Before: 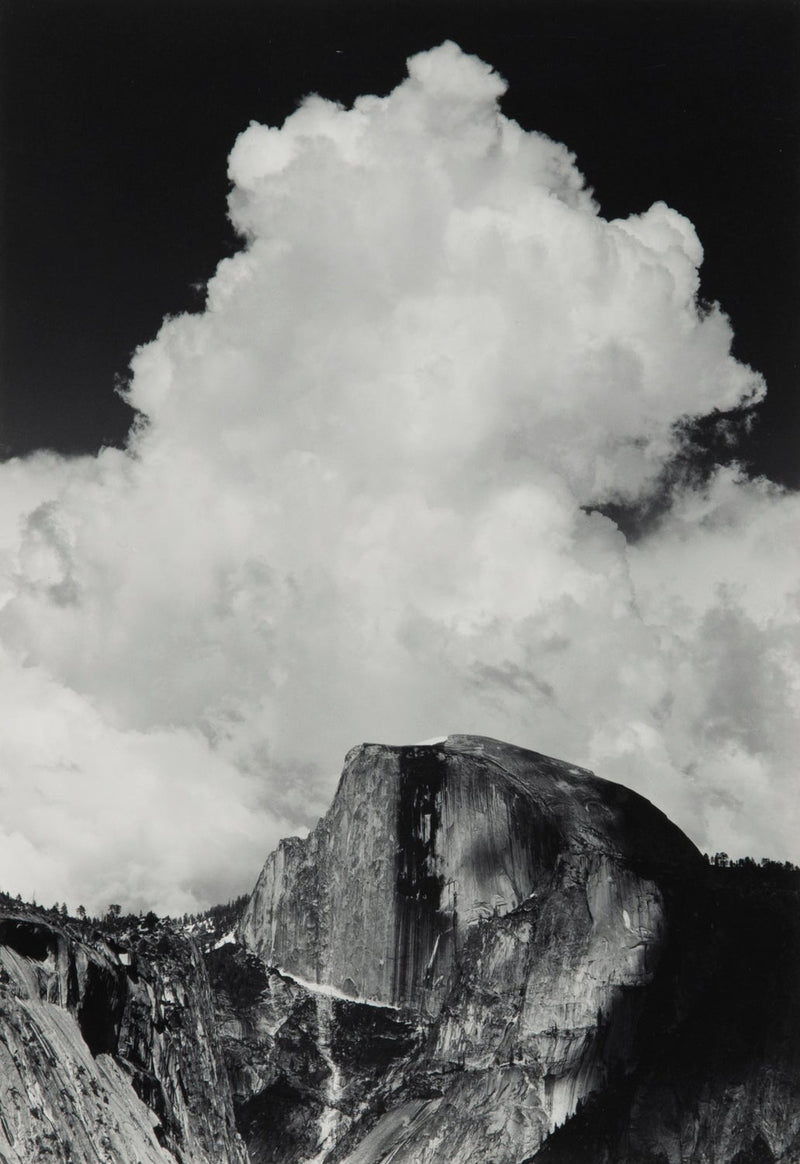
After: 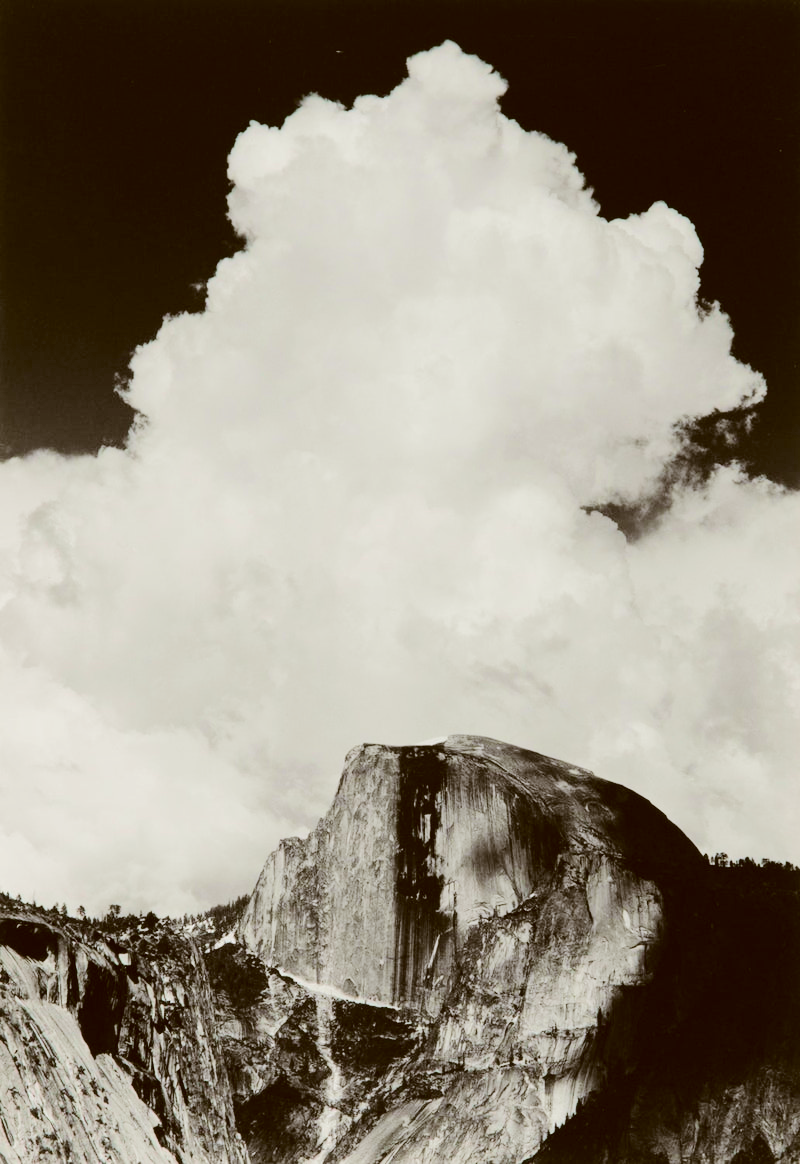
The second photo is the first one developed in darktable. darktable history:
tone equalizer: -7 EV 0.159 EV, -6 EV 0.629 EV, -5 EV 1.12 EV, -4 EV 1.34 EV, -3 EV 1.12 EV, -2 EV 0.6 EV, -1 EV 0.166 EV, edges refinement/feathering 500, mask exposure compensation -1.57 EV, preserve details no
contrast brightness saturation: saturation 0.183
exposure: exposure -0.114 EV, compensate highlight preservation false
color correction: highlights a* -0.448, highlights b* 0.181, shadows a* 5.22, shadows b* 20.57
